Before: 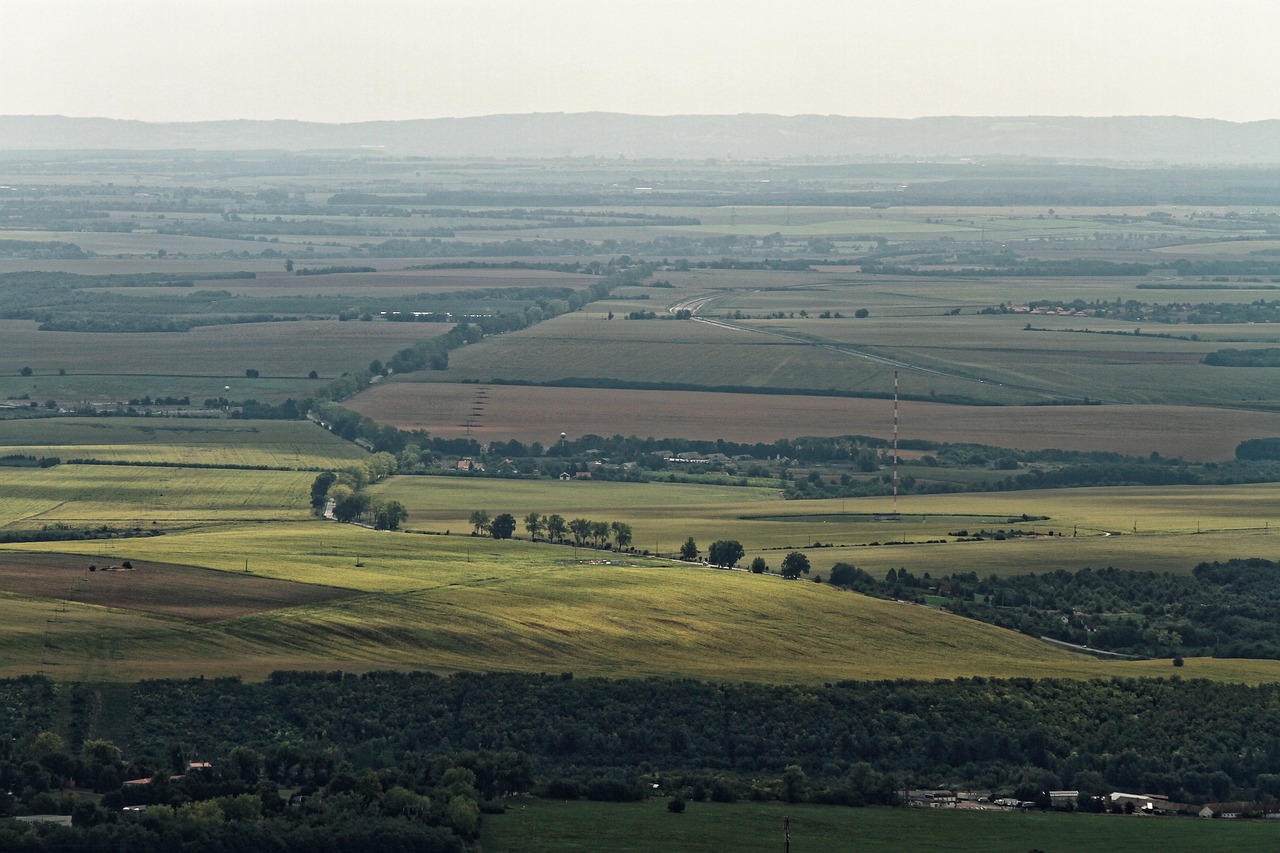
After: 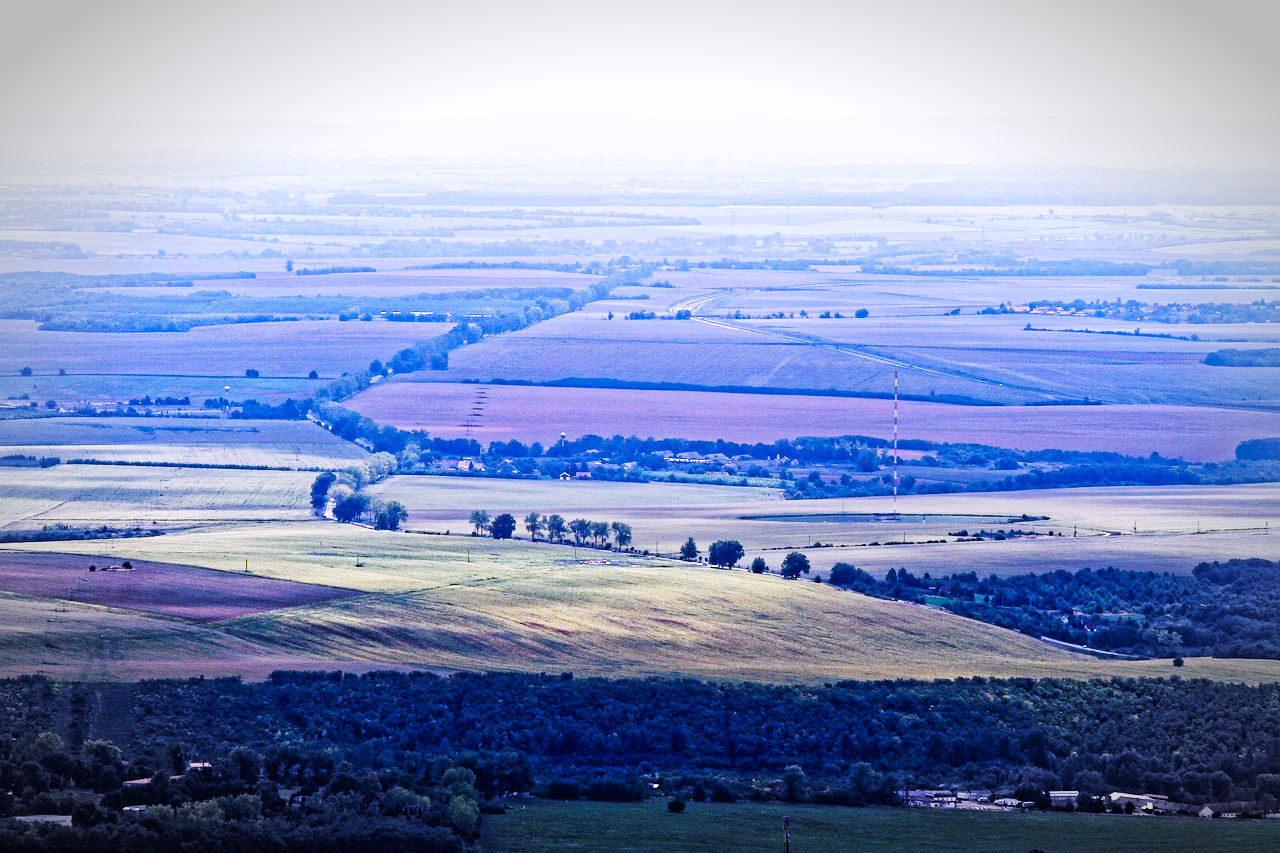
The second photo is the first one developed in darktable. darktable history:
base curve: curves: ch0 [(0, 0) (0.007, 0.004) (0.027, 0.03) (0.046, 0.07) (0.207, 0.54) (0.442, 0.872) (0.673, 0.972) (1, 1)], preserve colors none
white balance: red 0.98, blue 1.61
color balance rgb: perceptual saturation grading › global saturation 20%, perceptual saturation grading › highlights -25%, perceptual saturation grading › shadows 50%
vignetting: automatic ratio true
